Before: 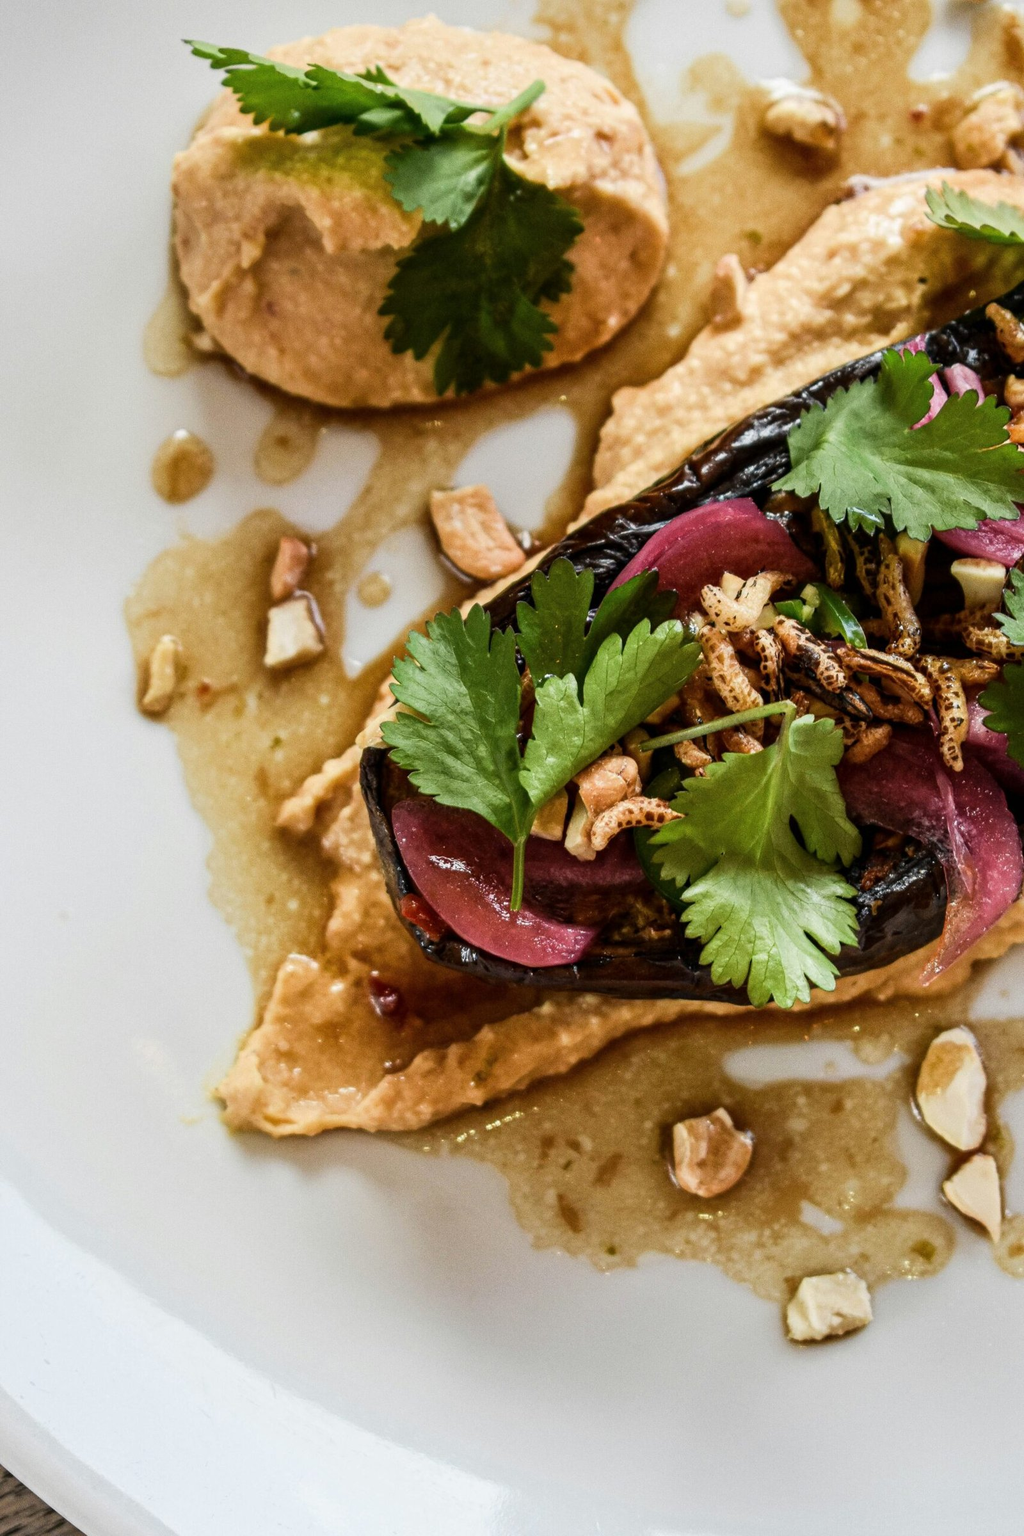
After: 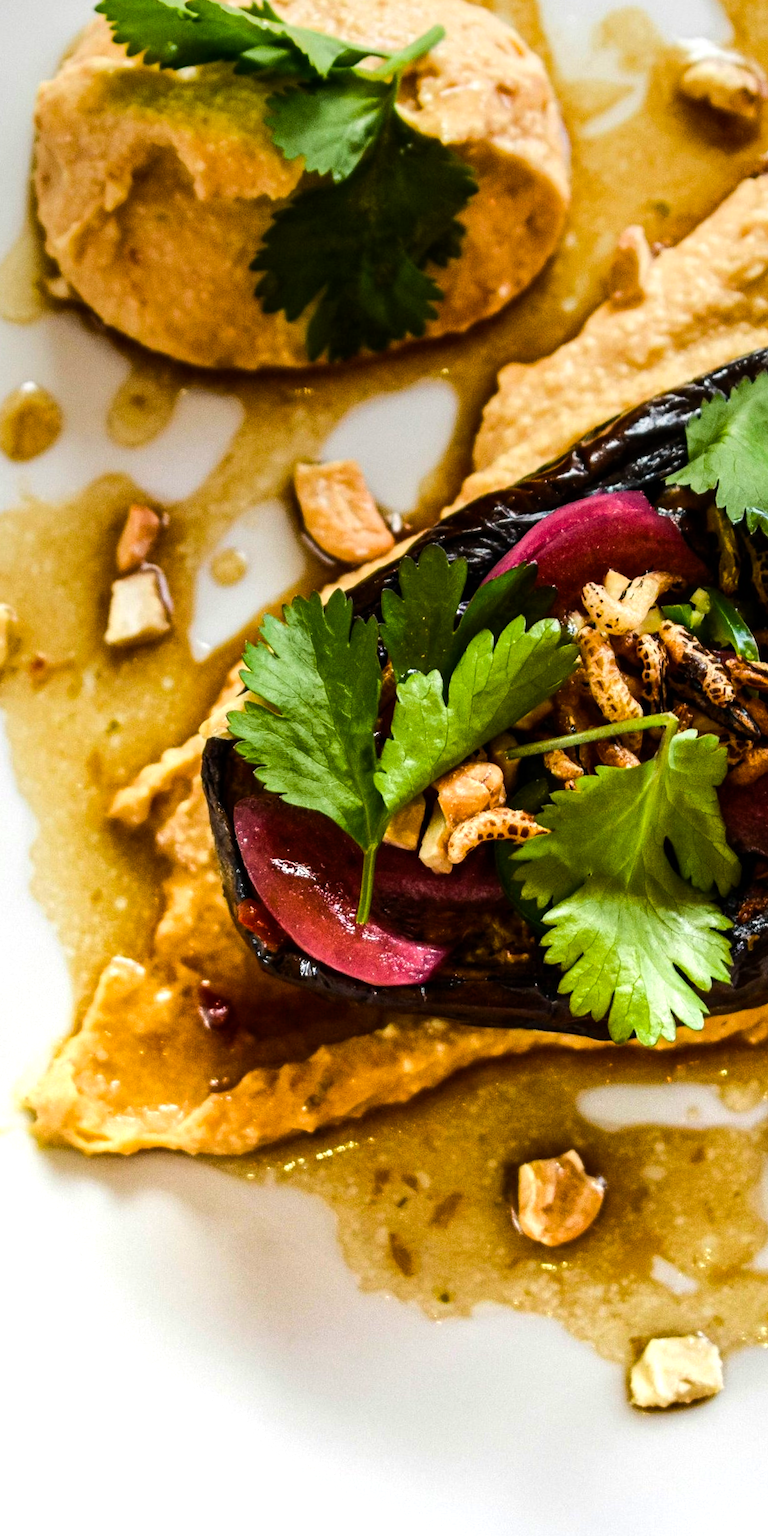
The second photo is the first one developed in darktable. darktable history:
crop and rotate: angle -3.27°, left 14.277%, top 0.028%, right 10.766%, bottom 0.028%
graduated density: on, module defaults
color balance rgb: perceptual saturation grading › global saturation 25%, perceptual brilliance grading › mid-tones 10%, perceptual brilliance grading › shadows 15%, global vibrance 20%
tone equalizer: -8 EV -0.75 EV, -7 EV -0.7 EV, -6 EV -0.6 EV, -5 EV -0.4 EV, -3 EV 0.4 EV, -2 EV 0.6 EV, -1 EV 0.7 EV, +0 EV 0.75 EV, edges refinement/feathering 500, mask exposure compensation -1.57 EV, preserve details no
